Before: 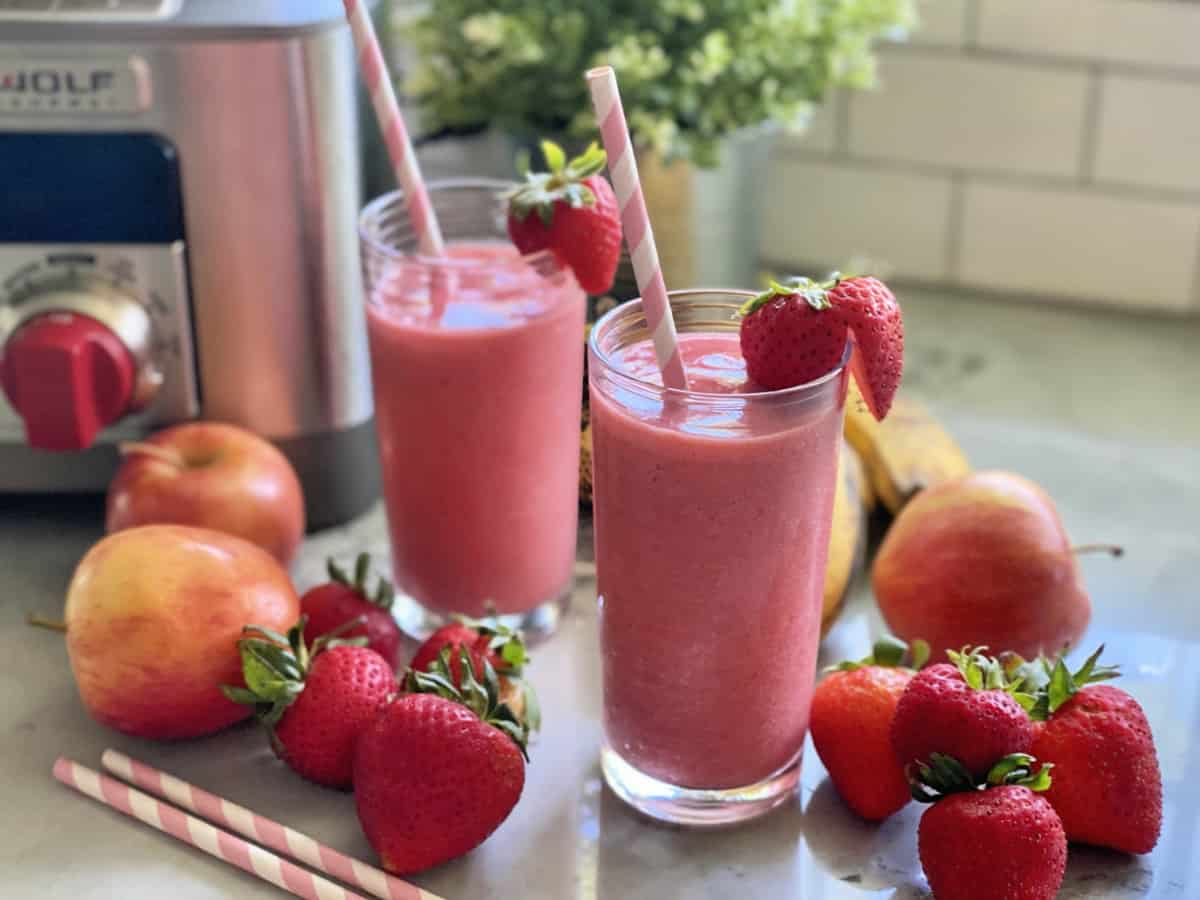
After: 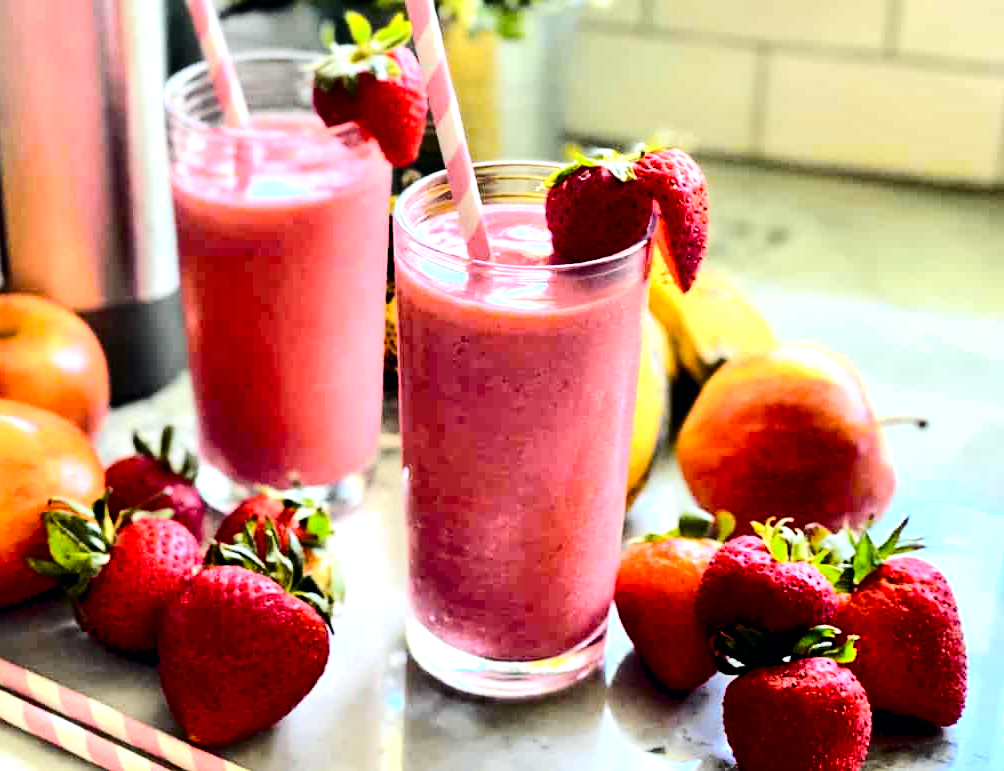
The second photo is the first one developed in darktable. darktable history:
shadows and highlights: shadows 53, soften with gaussian
crop: left 16.315%, top 14.246%
tone curve: curves: ch0 [(0, 0) (0.11, 0.061) (0.256, 0.259) (0.398, 0.494) (0.498, 0.611) (0.65, 0.757) (0.835, 0.883) (1, 0.961)]; ch1 [(0, 0) (0.346, 0.307) (0.408, 0.369) (0.453, 0.457) (0.482, 0.479) (0.502, 0.498) (0.521, 0.51) (0.553, 0.554) (0.618, 0.65) (0.693, 0.727) (1, 1)]; ch2 [(0, 0) (0.366, 0.337) (0.434, 0.46) (0.485, 0.494) (0.5, 0.494) (0.511, 0.508) (0.537, 0.55) (0.579, 0.599) (0.621, 0.693) (1, 1)], color space Lab, independent channels, preserve colors none
color correction: highlights a* -2.68, highlights b* 2.57
color balance rgb: global offset › luminance -0.51%, perceptual saturation grading › global saturation 27.53%, perceptual saturation grading › highlights -25%, perceptual saturation grading › shadows 25%, perceptual brilliance grading › highlights 6.62%, perceptual brilliance grading › mid-tones 17.07%, perceptual brilliance grading › shadows -5.23%
tone equalizer: -8 EV -1.08 EV, -7 EV -1.01 EV, -6 EV -0.867 EV, -5 EV -0.578 EV, -3 EV 0.578 EV, -2 EV 0.867 EV, -1 EV 1.01 EV, +0 EV 1.08 EV, edges refinement/feathering 500, mask exposure compensation -1.57 EV, preserve details no
